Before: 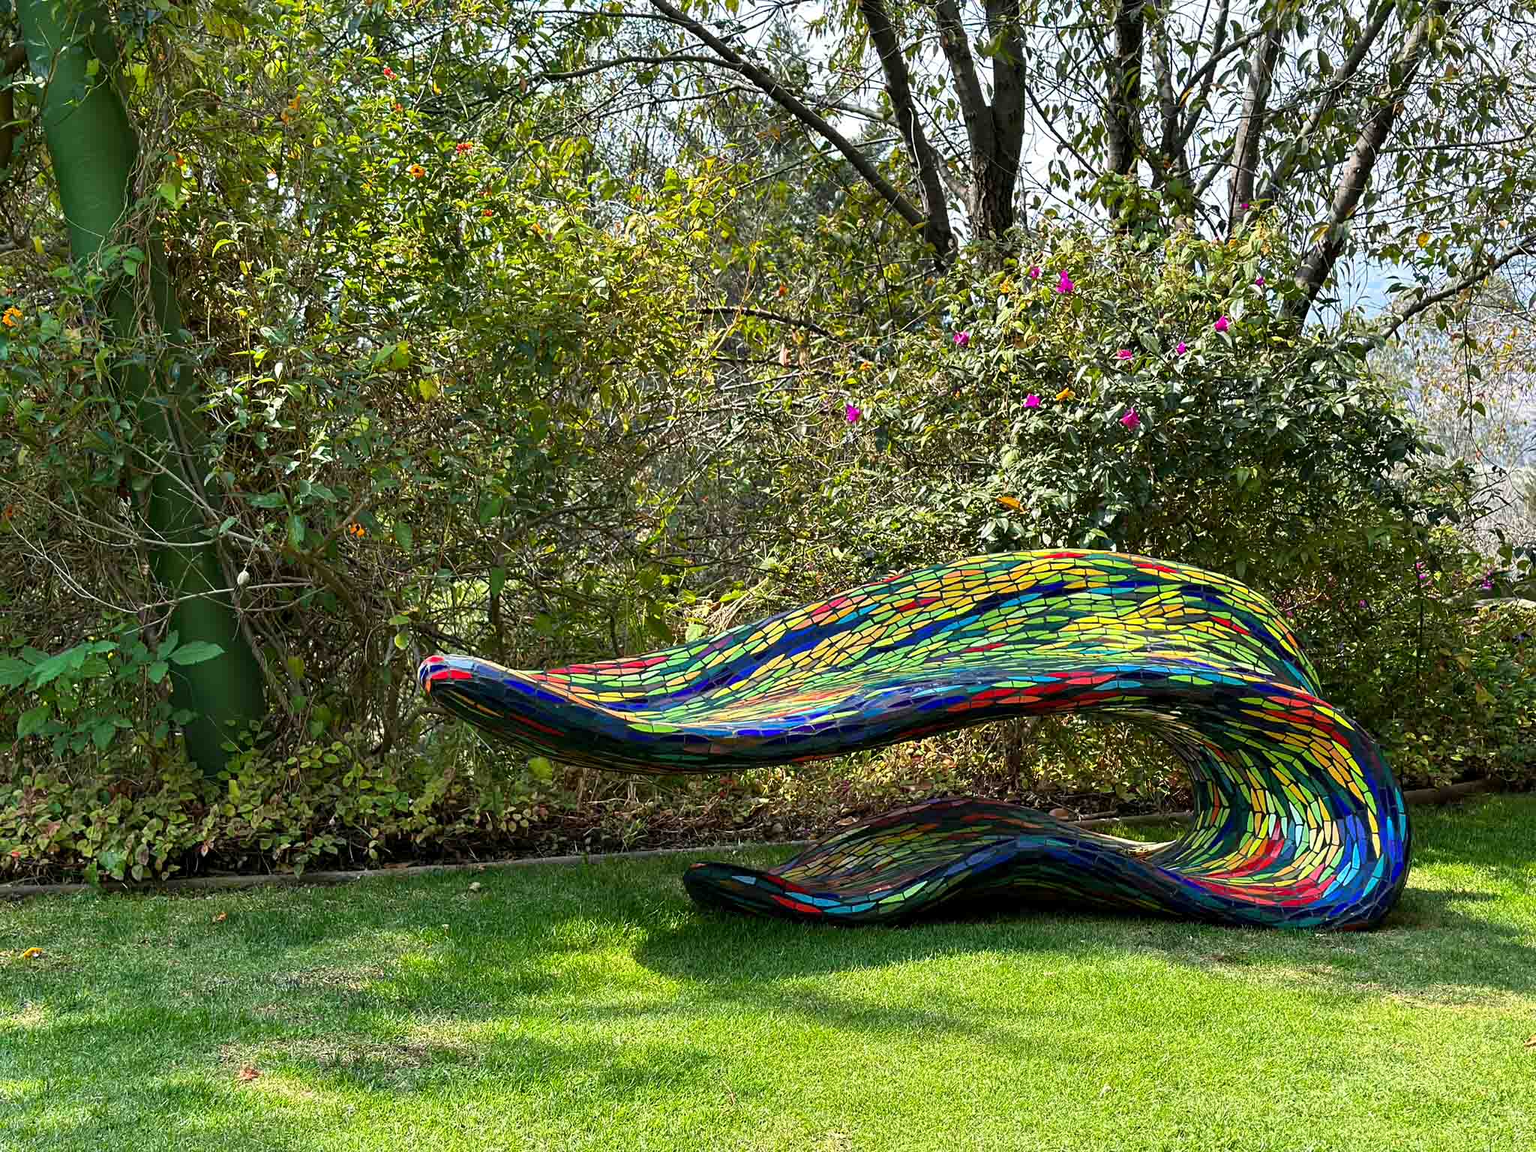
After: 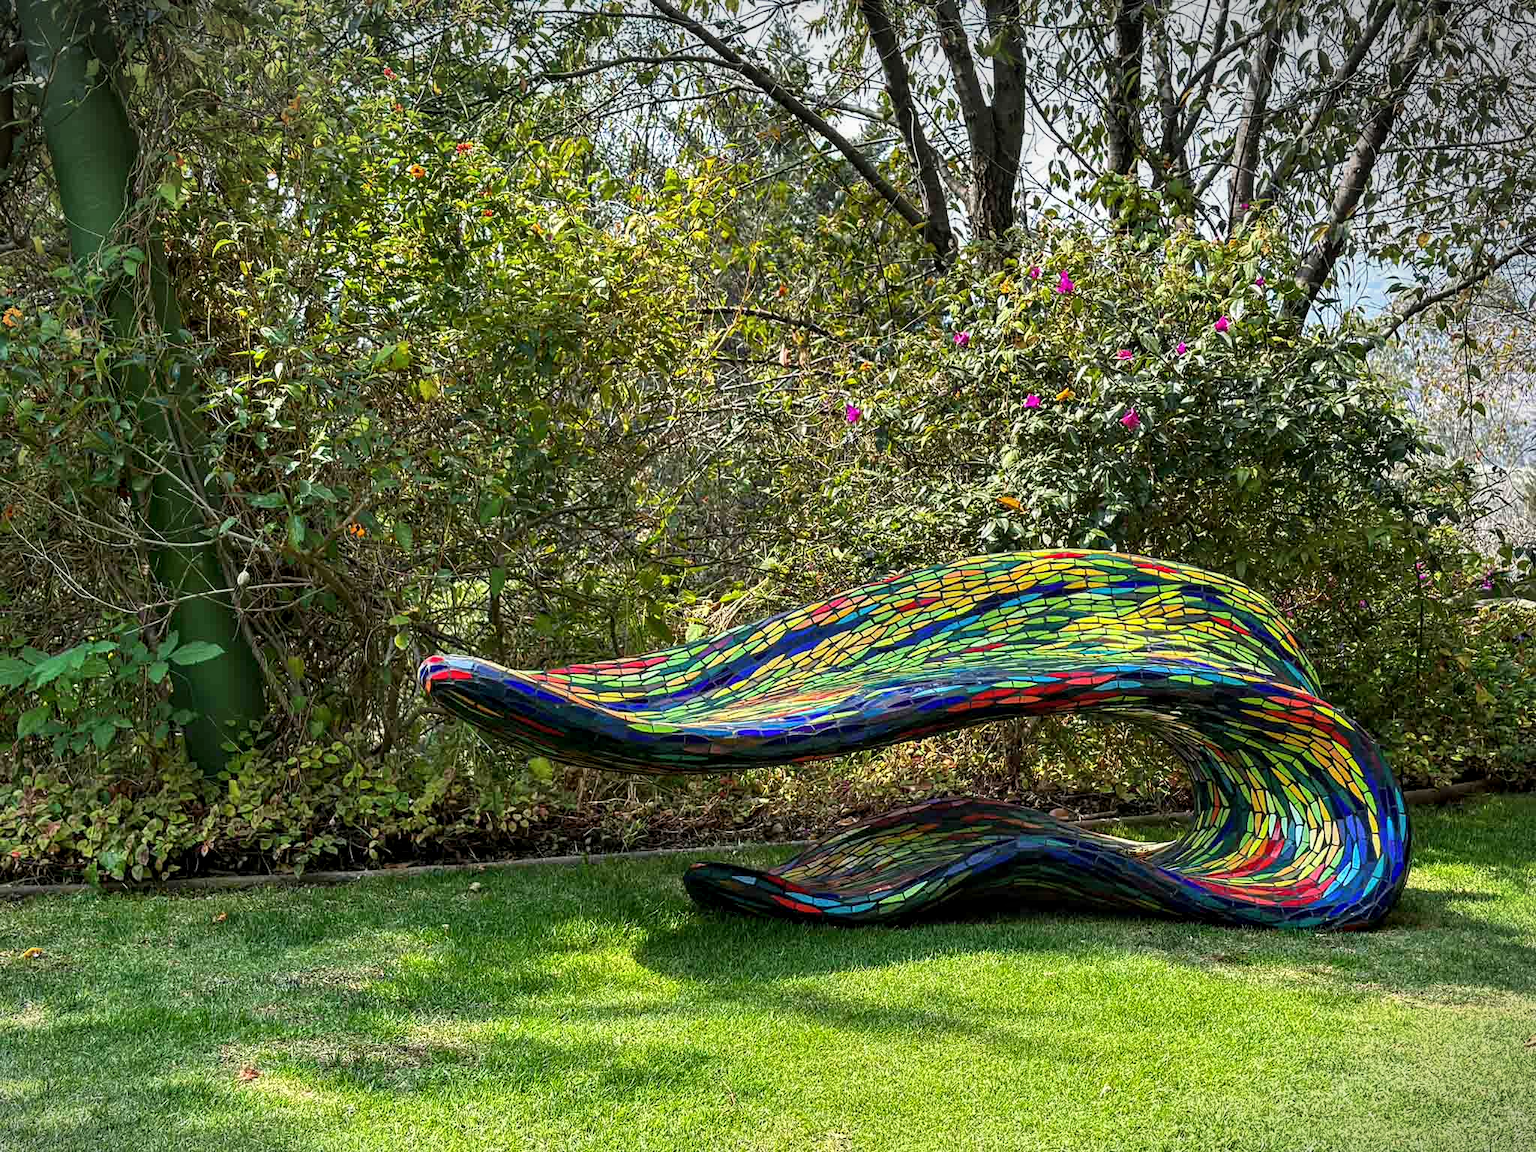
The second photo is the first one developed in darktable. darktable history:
vignetting: fall-off start 99.23%, center (-0.034, 0.142), width/height ratio 1.302
local contrast: on, module defaults
